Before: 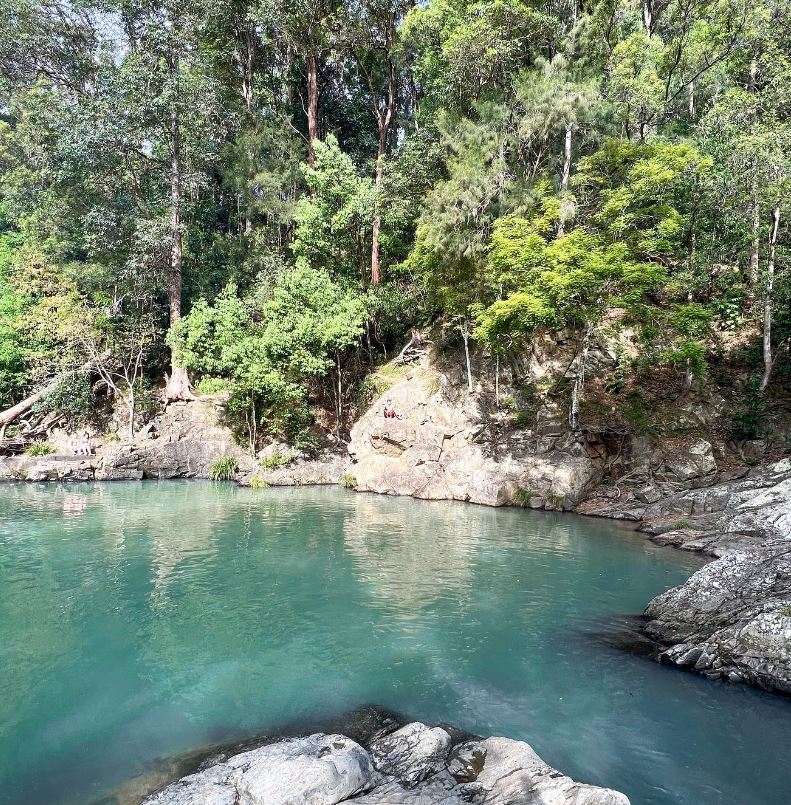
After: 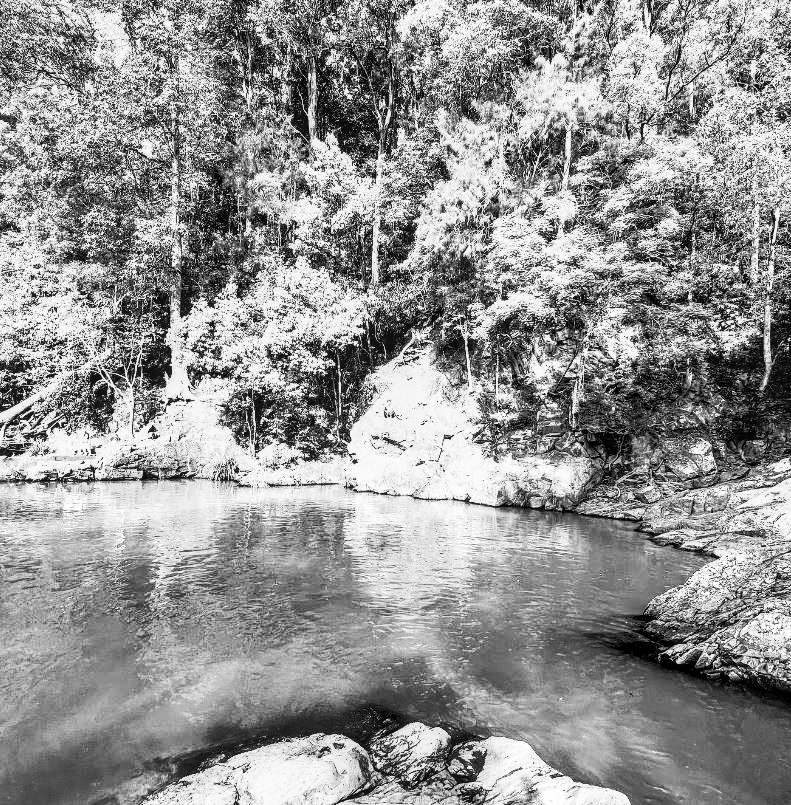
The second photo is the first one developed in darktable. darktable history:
local contrast: on, module defaults
monochrome: a -6.99, b 35.61, size 1.4
rgb curve: curves: ch0 [(0, 0) (0.21, 0.15) (0.24, 0.21) (0.5, 0.75) (0.75, 0.96) (0.89, 0.99) (1, 1)]; ch1 [(0, 0.02) (0.21, 0.13) (0.25, 0.2) (0.5, 0.67) (0.75, 0.9) (0.89, 0.97) (1, 1)]; ch2 [(0, 0.02) (0.21, 0.13) (0.25, 0.2) (0.5, 0.67) (0.75, 0.9) (0.89, 0.97) (1, 1)], compensate middle gray true
shadows and highlights: shadows 24.5, highlights -78.15, soften with gaussian
